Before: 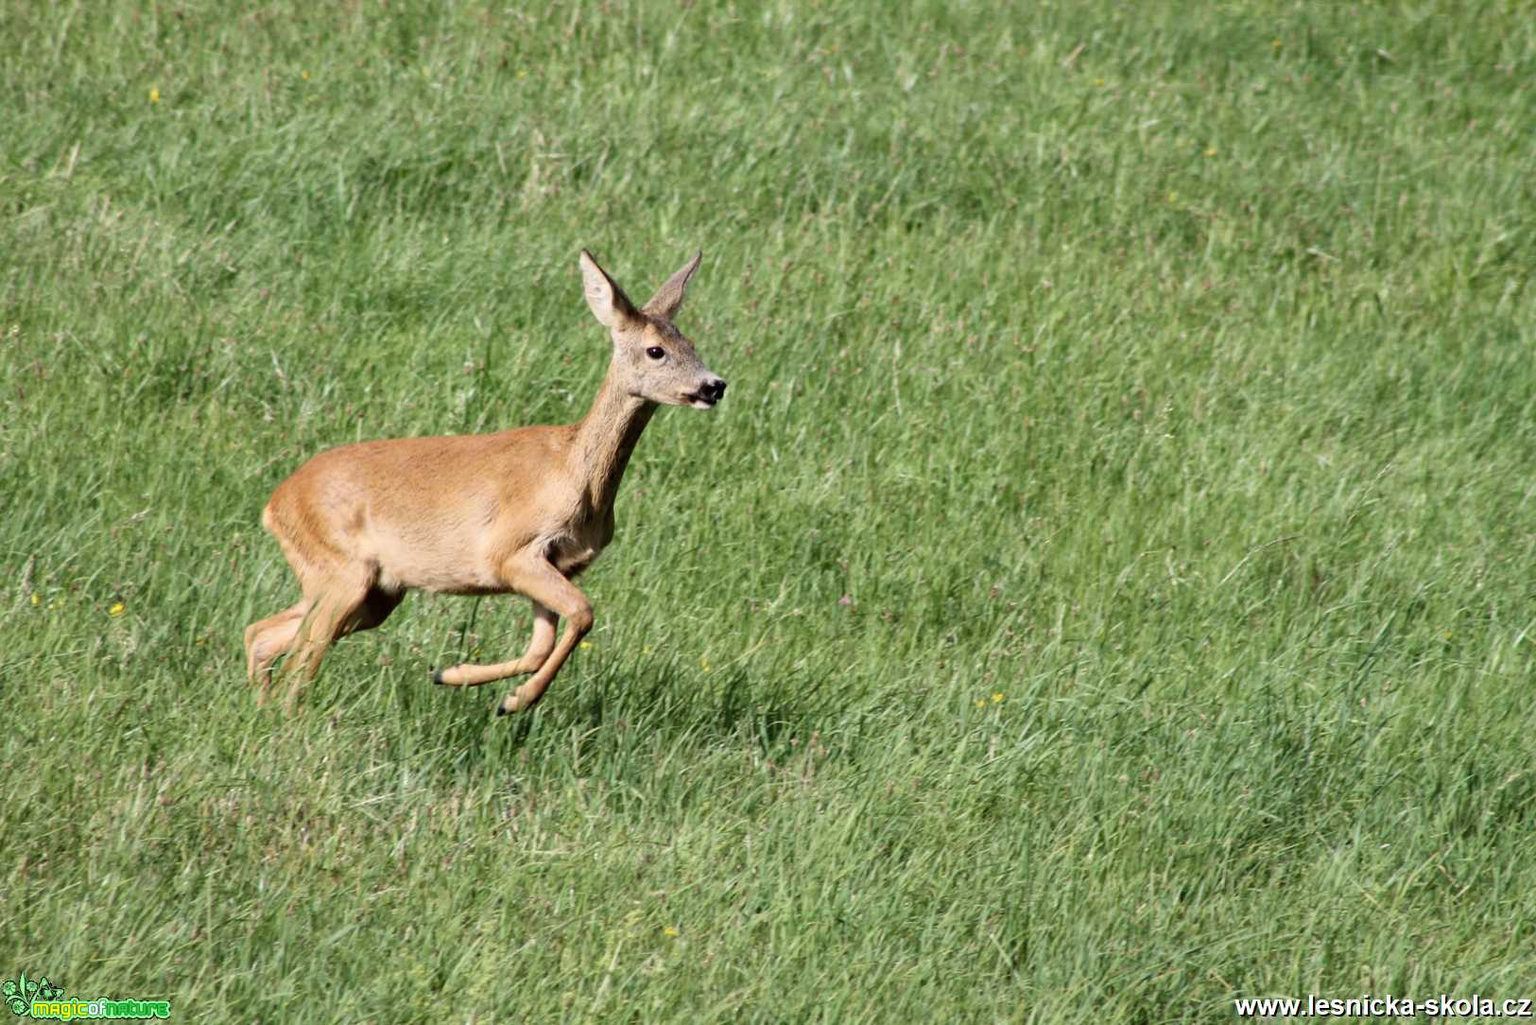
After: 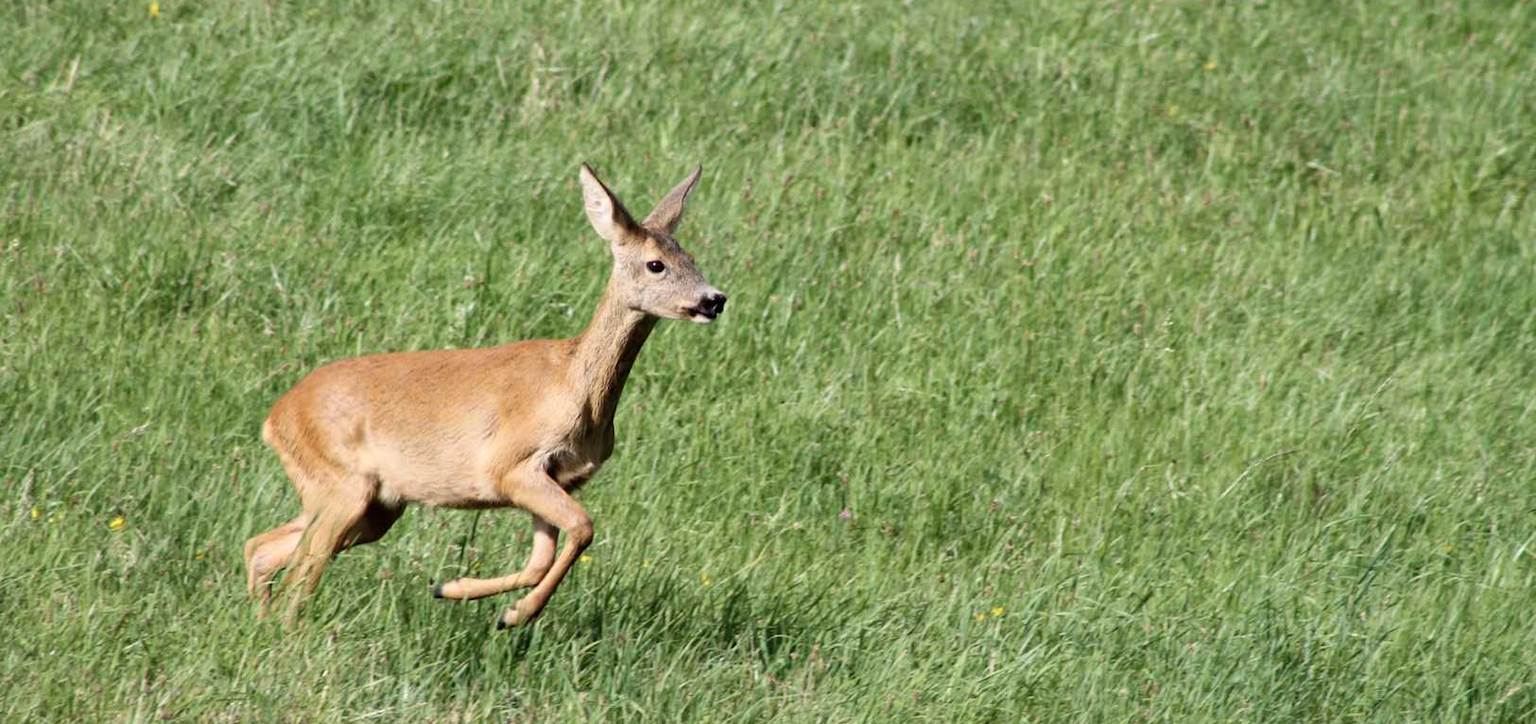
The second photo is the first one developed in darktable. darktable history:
crop and rotate: top 8.403%, bottom 20.896%
exposure: exposure 0.076 EV, compensate highlight preservation false
tone equalizer: edges refinement/feathering 500, mask exposure compensation -1.57 EV, preserve details no
